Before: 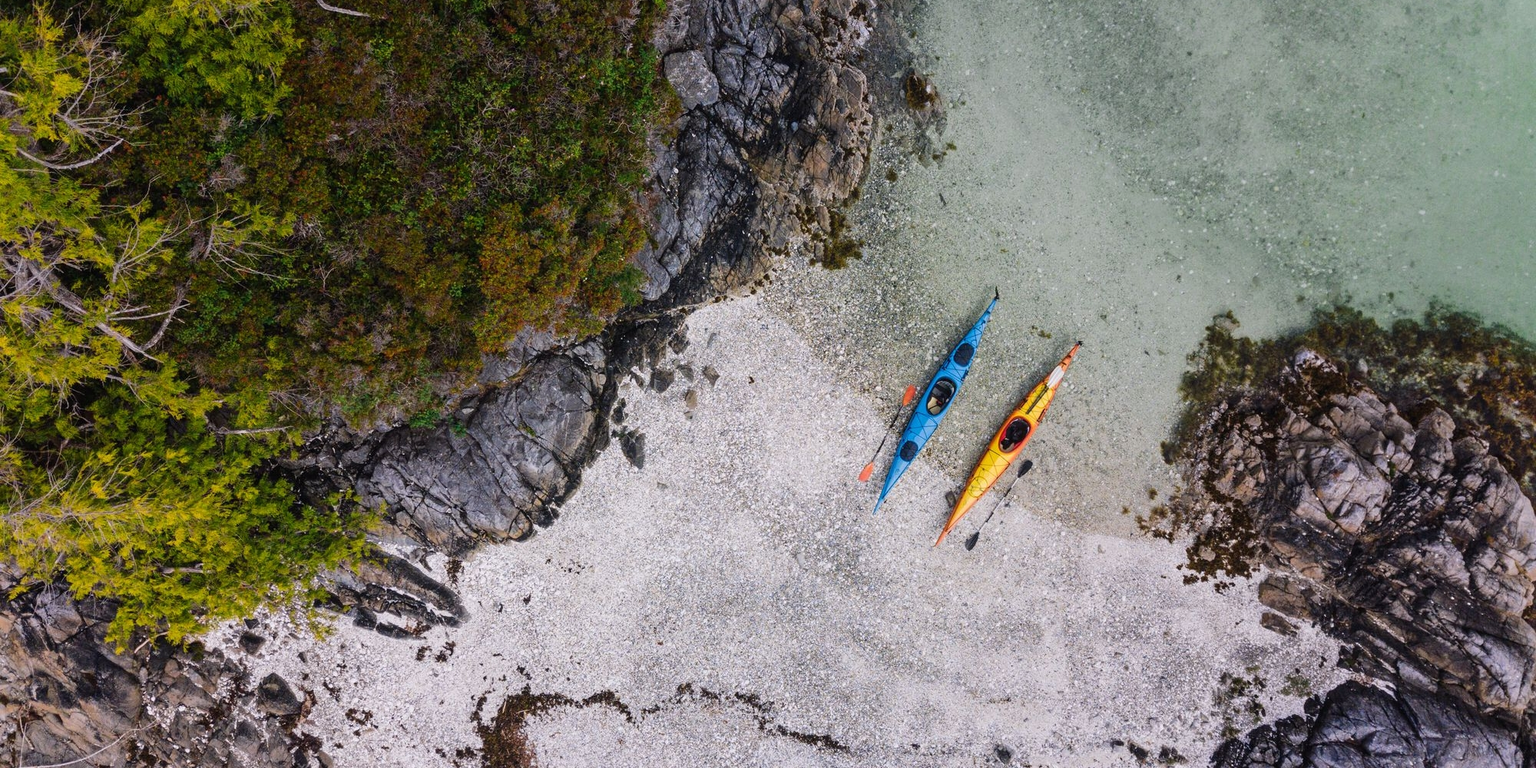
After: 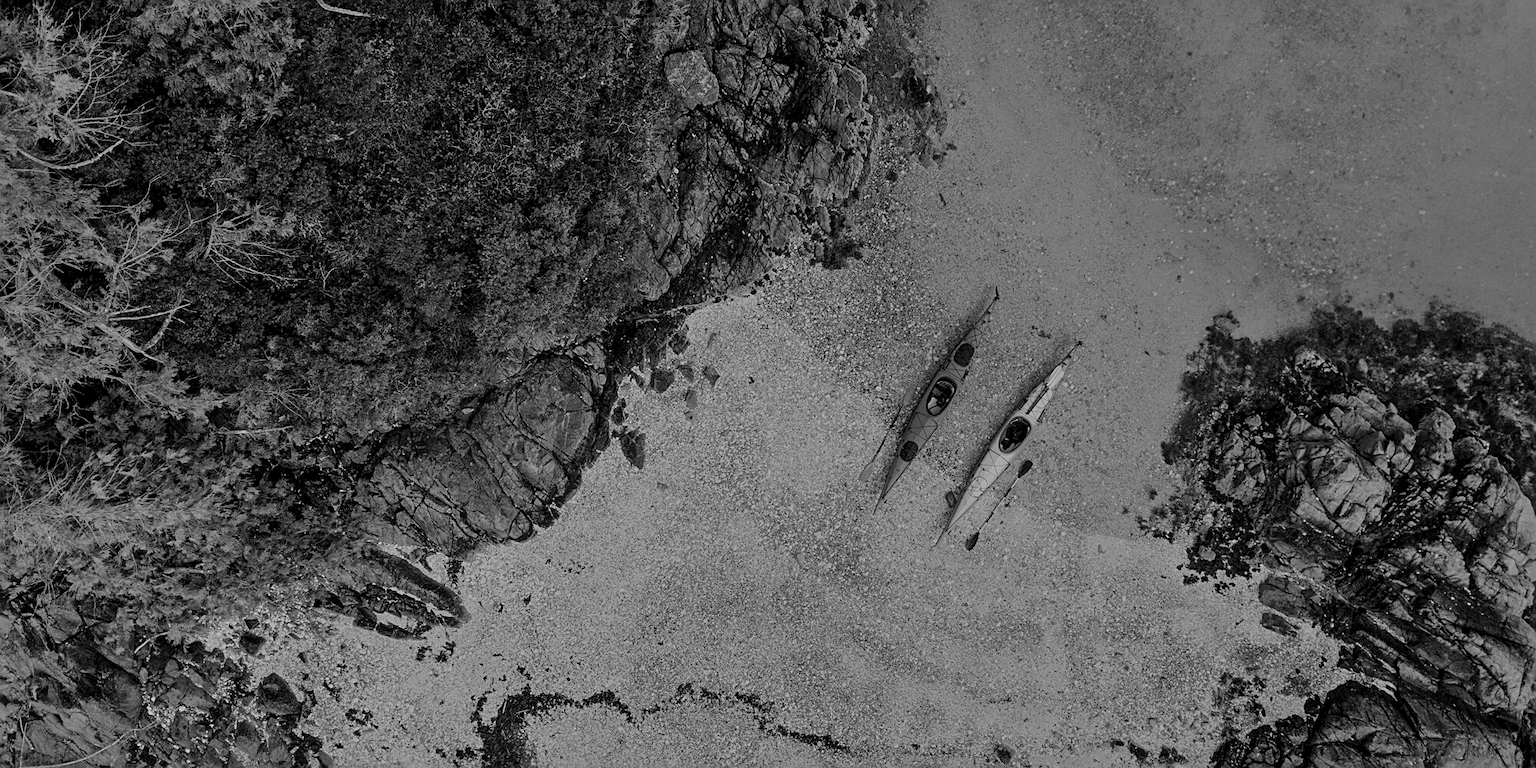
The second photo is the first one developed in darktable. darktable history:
color balance rgb: shadows lift › luminance -7.7%, shadows lift › chroma 2.13%, shadows lift › hue 165.27°, power › luminance -7.77%, power › chroma 1.34%, power › hue 330.55°, highlights gain › luminance -33.33%, highlights gain › chroma 5.68%, highlights gain › hue 217.2°, global offset › luminance -0.33%, global offset › chroma 0.11%, global offset › hue 165.27°, perceptual saturation grading › global saturation 27.72%, perceptual saturation grading › highlights -25%, perceptual saturation grading › mid-tones 25%, perceptual saturation grading › shadows 50%
shadows and highlights: shadows 40, highlights -54, highlights color adjustment 46%, low approximation 0.01, soften with gaussian
monochrome: a 26.22, b 42.67, size 0.8
sharpen: radius 1.967
